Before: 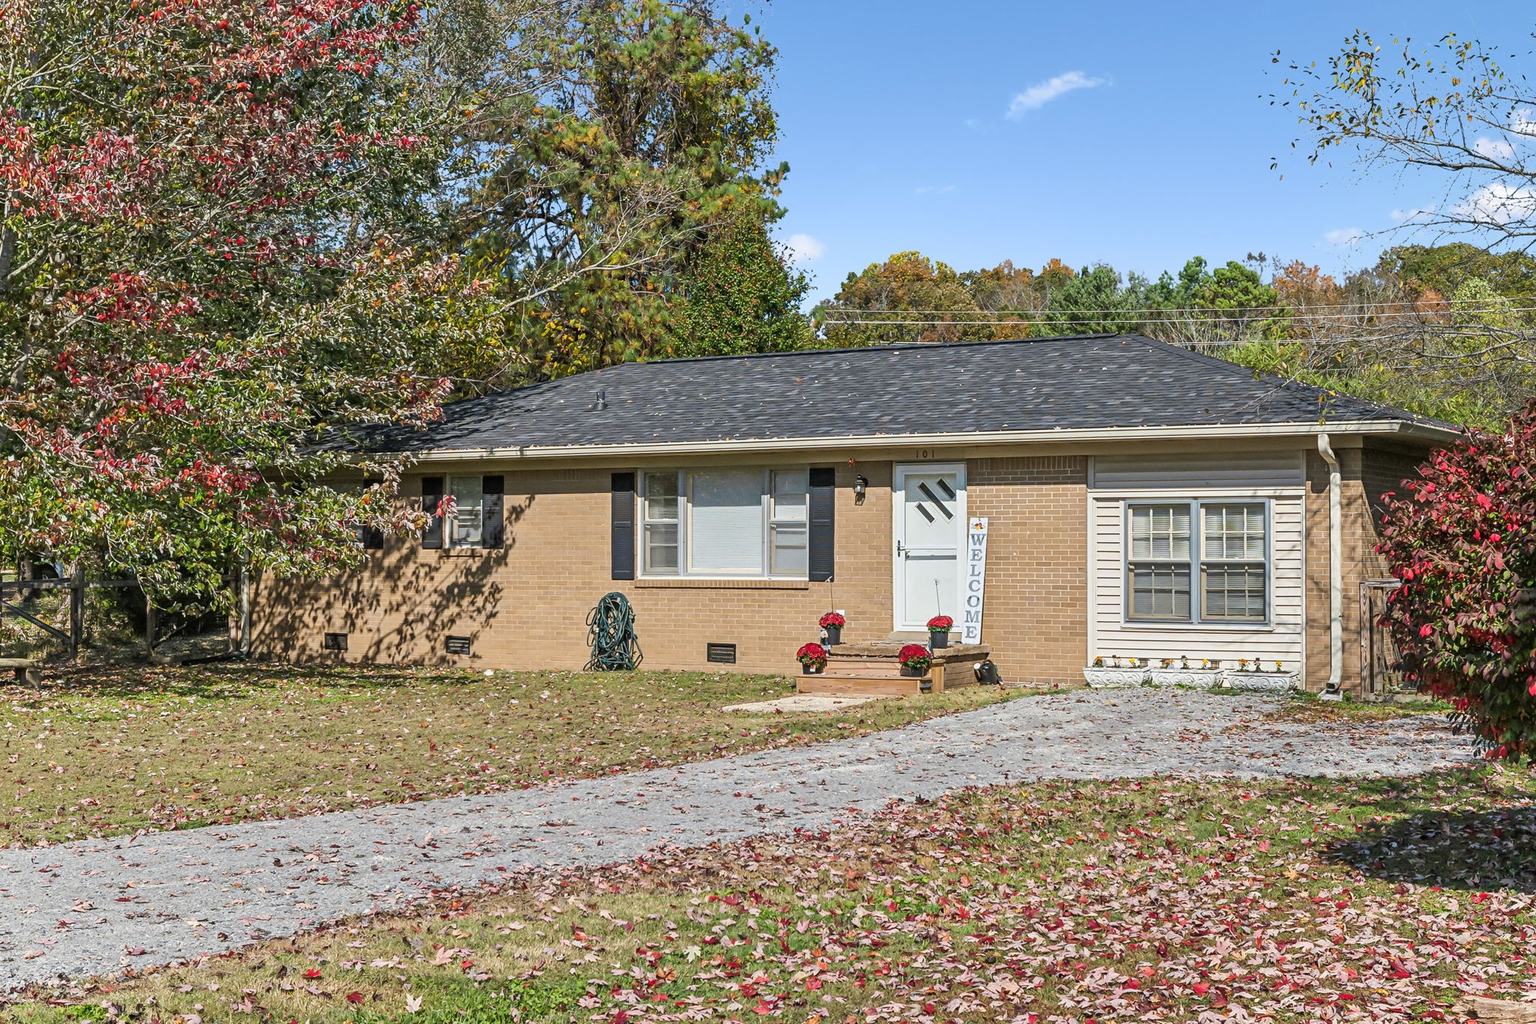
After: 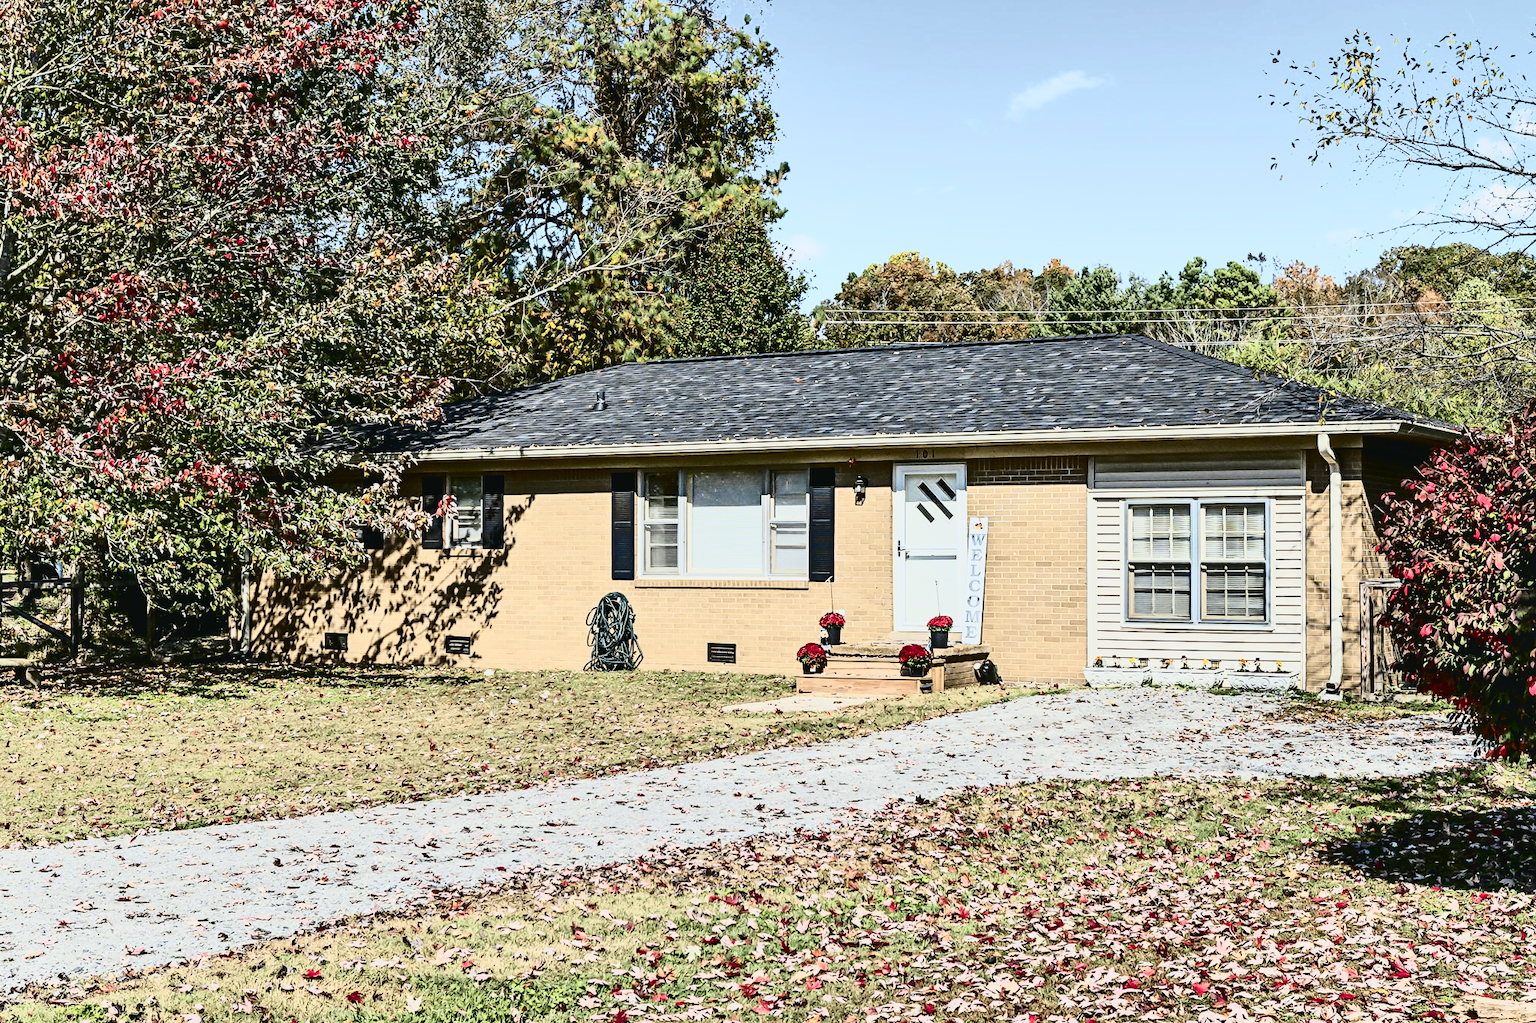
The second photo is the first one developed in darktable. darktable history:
exposure: black level correction 0.009, compensate highlight preservation false
tone curve: curves: ch0 [(0, 0.032) (0.078, 0.052) (0.236, 0.168) (0.43, 0.472) (0.508, 0.566) (0.66, 0.754) (0.79, 0.883) (0.994, 0.974)]; ch1 [(0, 0) (0.161, 0.092) (0.35, 0.33) (0.379, 0.401) (0.456, 0.456) (0.508, 0.501) (0.547, 0.531) (0.573, 0.563) (0.625, 0.602) (0.718, 0.734) (1, 1)]; ch2 [(0, 0) (0.369, 0.427) (0.44, 0.434) (0.502, 0.501) (0.54, 0.537) (0.586, 0.59) (0.621, 0.604) (1, 1)], color space Lab, independent channels, preserve colors none
filmic rgb: black relative exposure -16 EV, white relative exposure 4.03 EV, threshold 2.99 EV, target black luminance 0%, hardness 7.65, latitude 73.06%, contrast 0.906, highlights saturation mix 10.74%, shadows ↔ highlights balance -0.376%, color science v6 (2022), enable highlight reconstruction true
contrast brightness saturation: contrast 0.375, brightness 0.106
shadows and highlights: shadows 51.76, highlights -28.59, soften with gaussian
